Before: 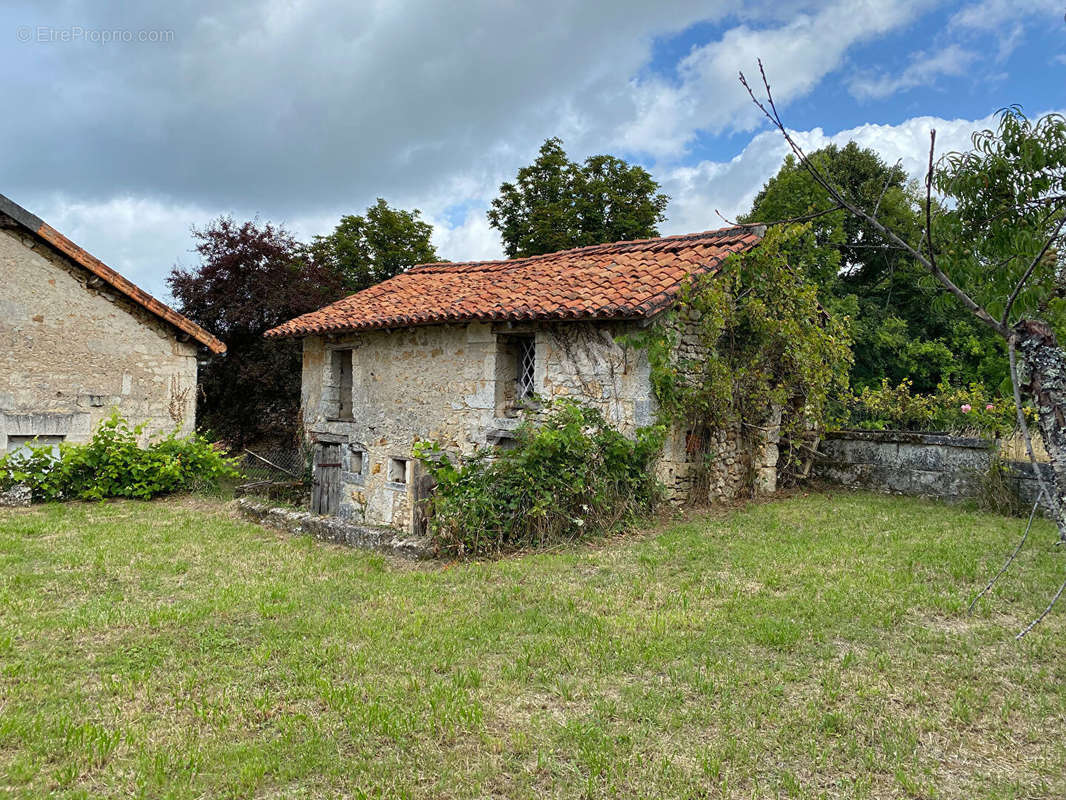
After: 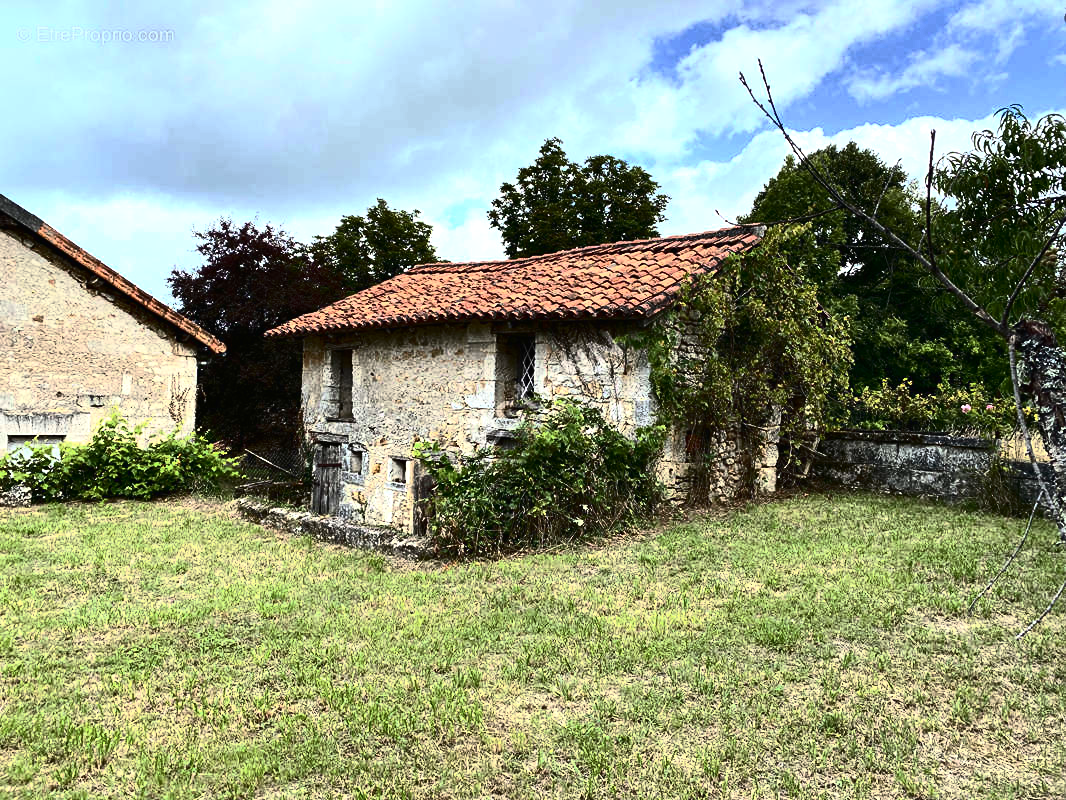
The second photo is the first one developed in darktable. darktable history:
contrast brightness saturation: contrast 0.492, saturation -0.082
exposure: black level correction -0.005, exposure 0.624 EV, compensate highlight preservation false
base curve: curves: ch0 [(0, 0) (0.595, 0.418) (1, 1)], preserve colors none
